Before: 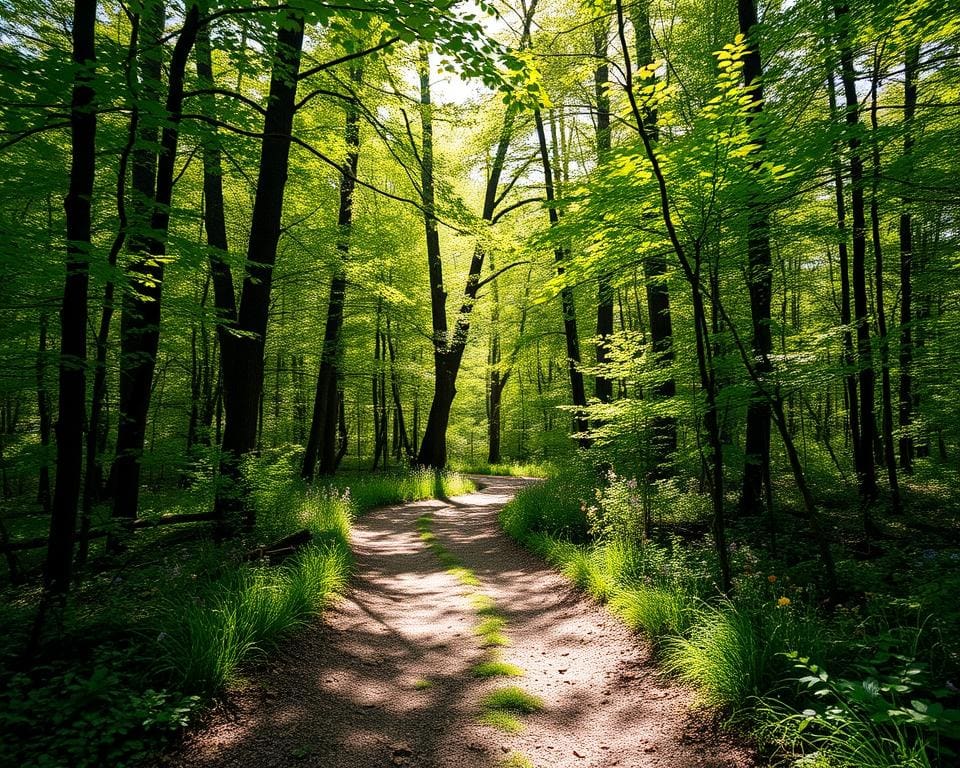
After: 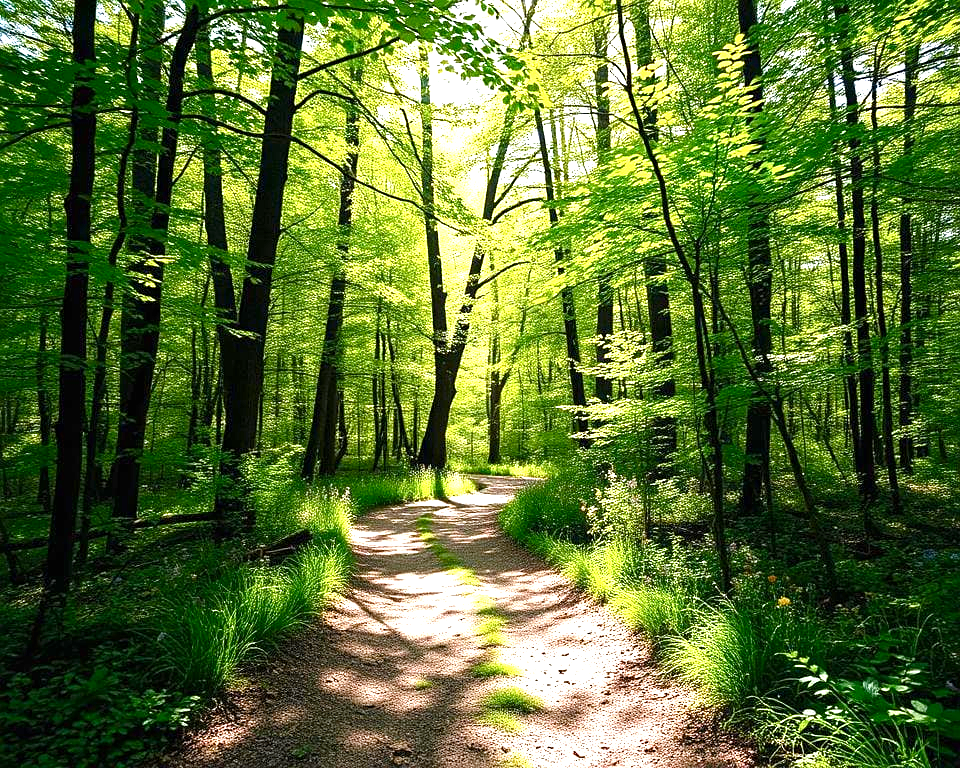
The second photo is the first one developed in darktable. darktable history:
color balance rgb: perceptual saturation grading › global saturation 20%, perceptual saturation grading › highlights -25%, perceptual saturation grading › shadows 25%
white balance: red 0.978, blue 0.999
exposure: black level correction 0, exposure 1.2 EV, compensate exposure bias true, compensate highlight preservation false
sharpen: amount 0.2
